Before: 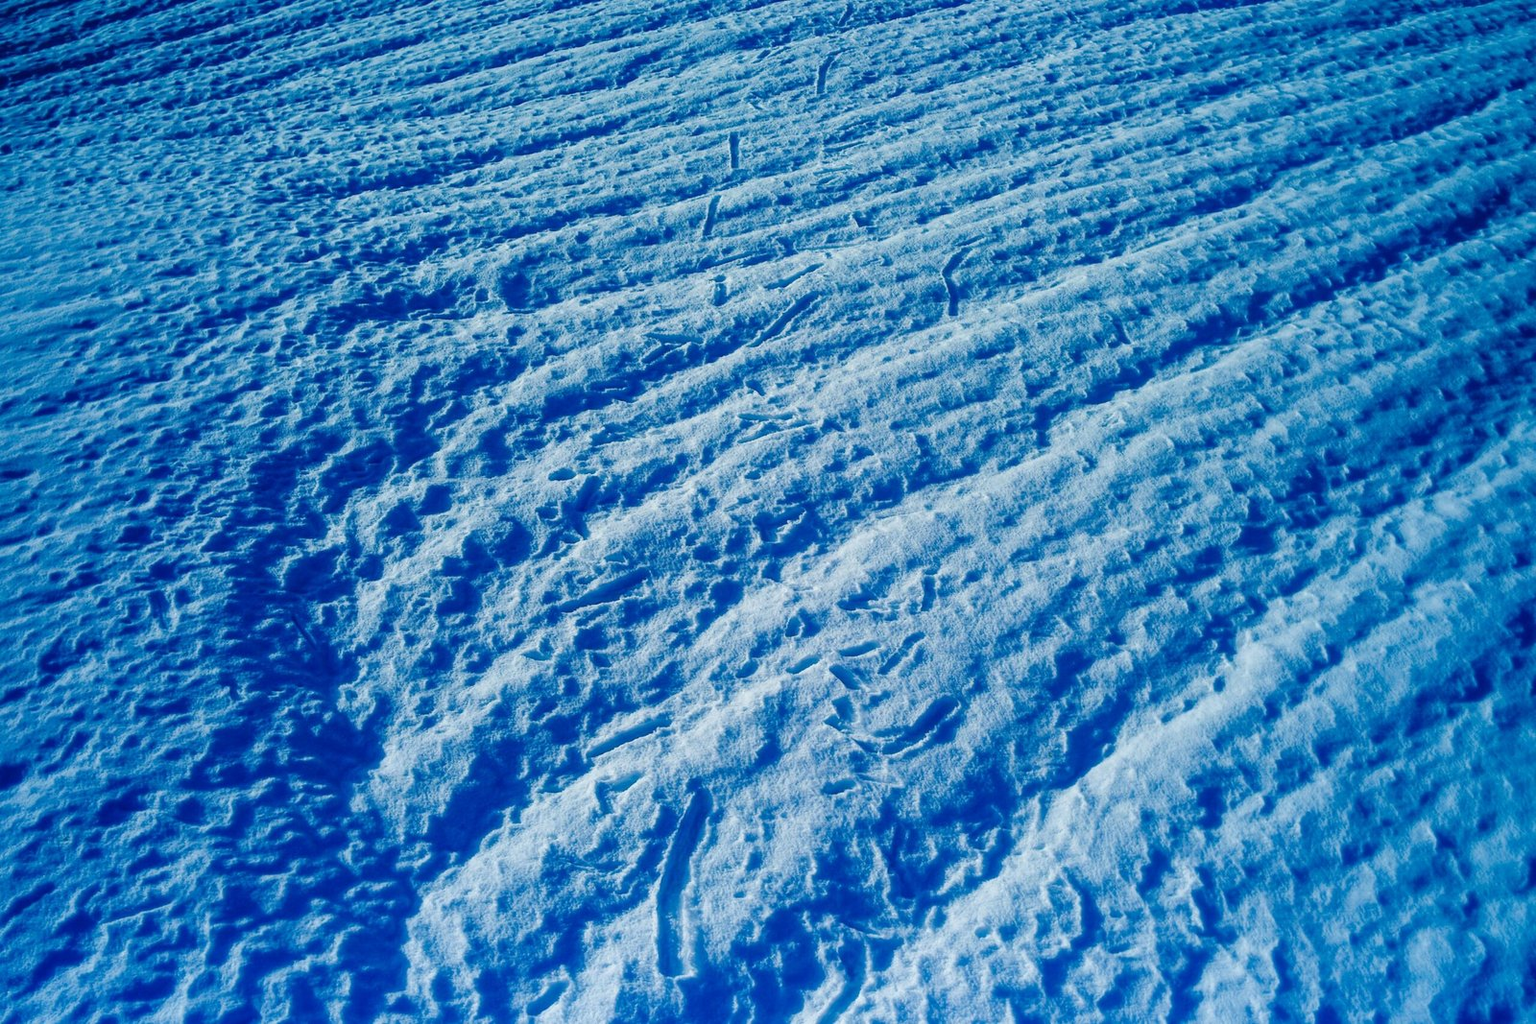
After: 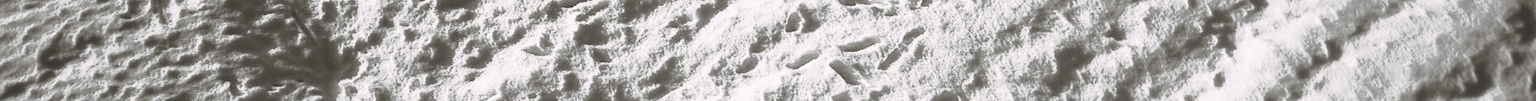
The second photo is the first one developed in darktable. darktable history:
contrast brightness saturation: contrast 0.43, brightness 0.56, saturation -0.19
crop and rotate: top 59.084%, bottom 30.916%
white balance: red 0.924, blue 1.095
split-toning: shadows › hue 46.8°, shadows › saturation 0.17, highlights › hue 316.8°, highlights › saturation 0.27, balance -51.82
monochrome: a 32, b 64, size 2.3, highlights 1
